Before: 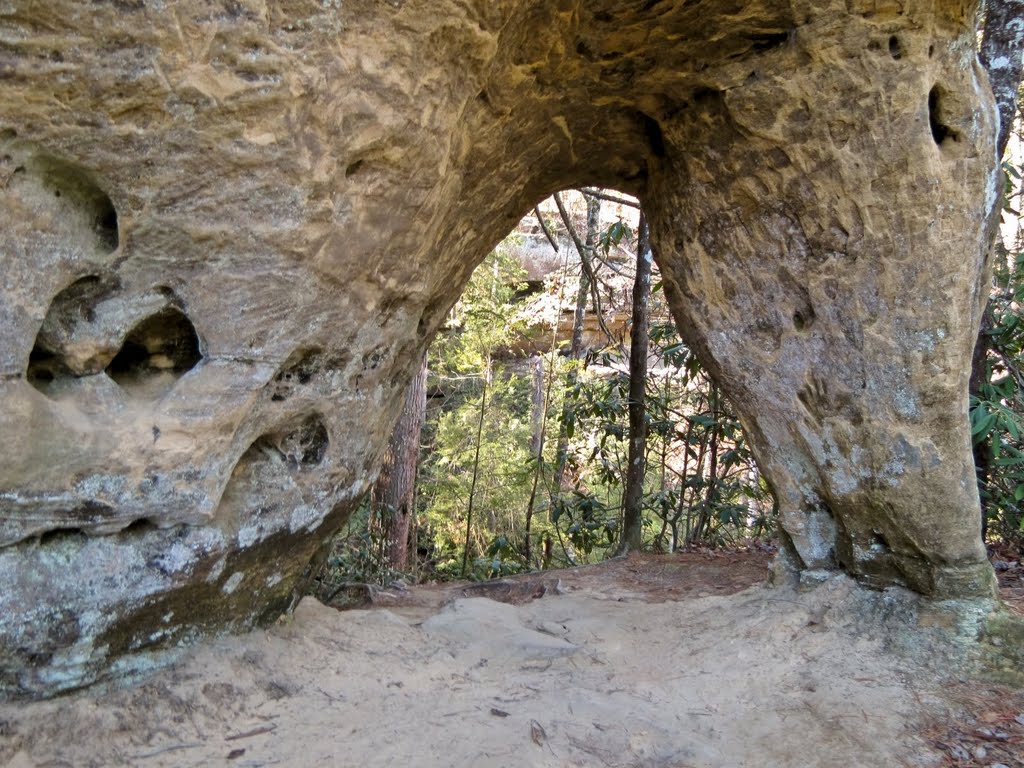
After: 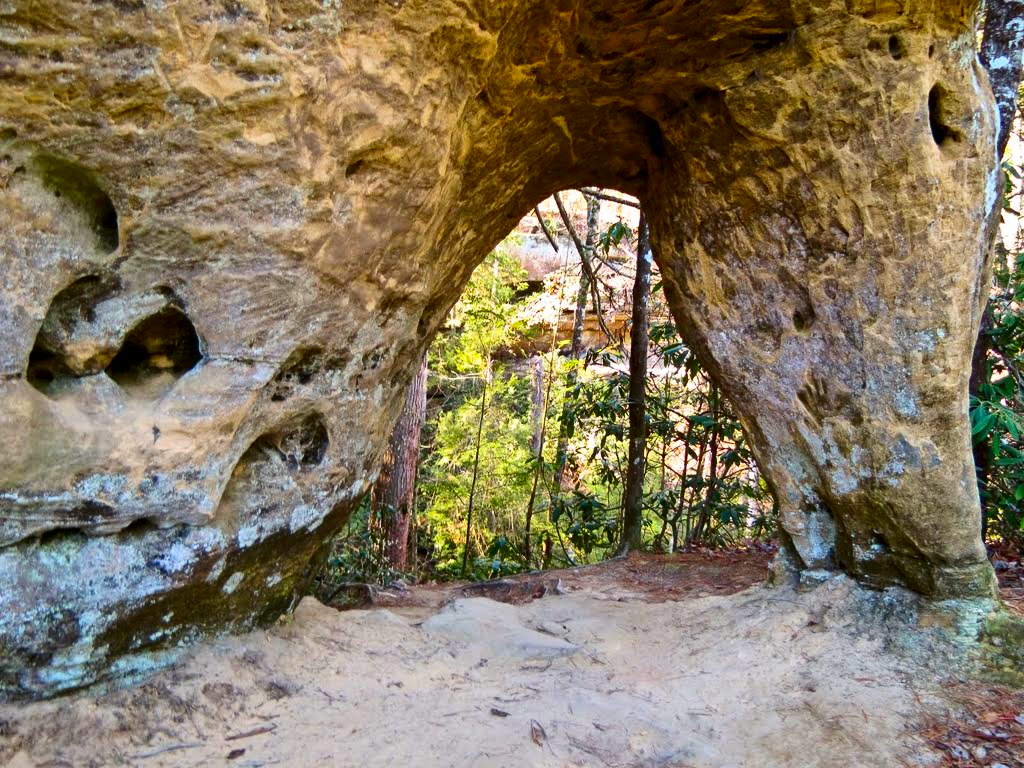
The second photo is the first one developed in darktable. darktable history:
contrast brightness saturation: contrast 0.255, brightness 0.018, saturation 0.888
